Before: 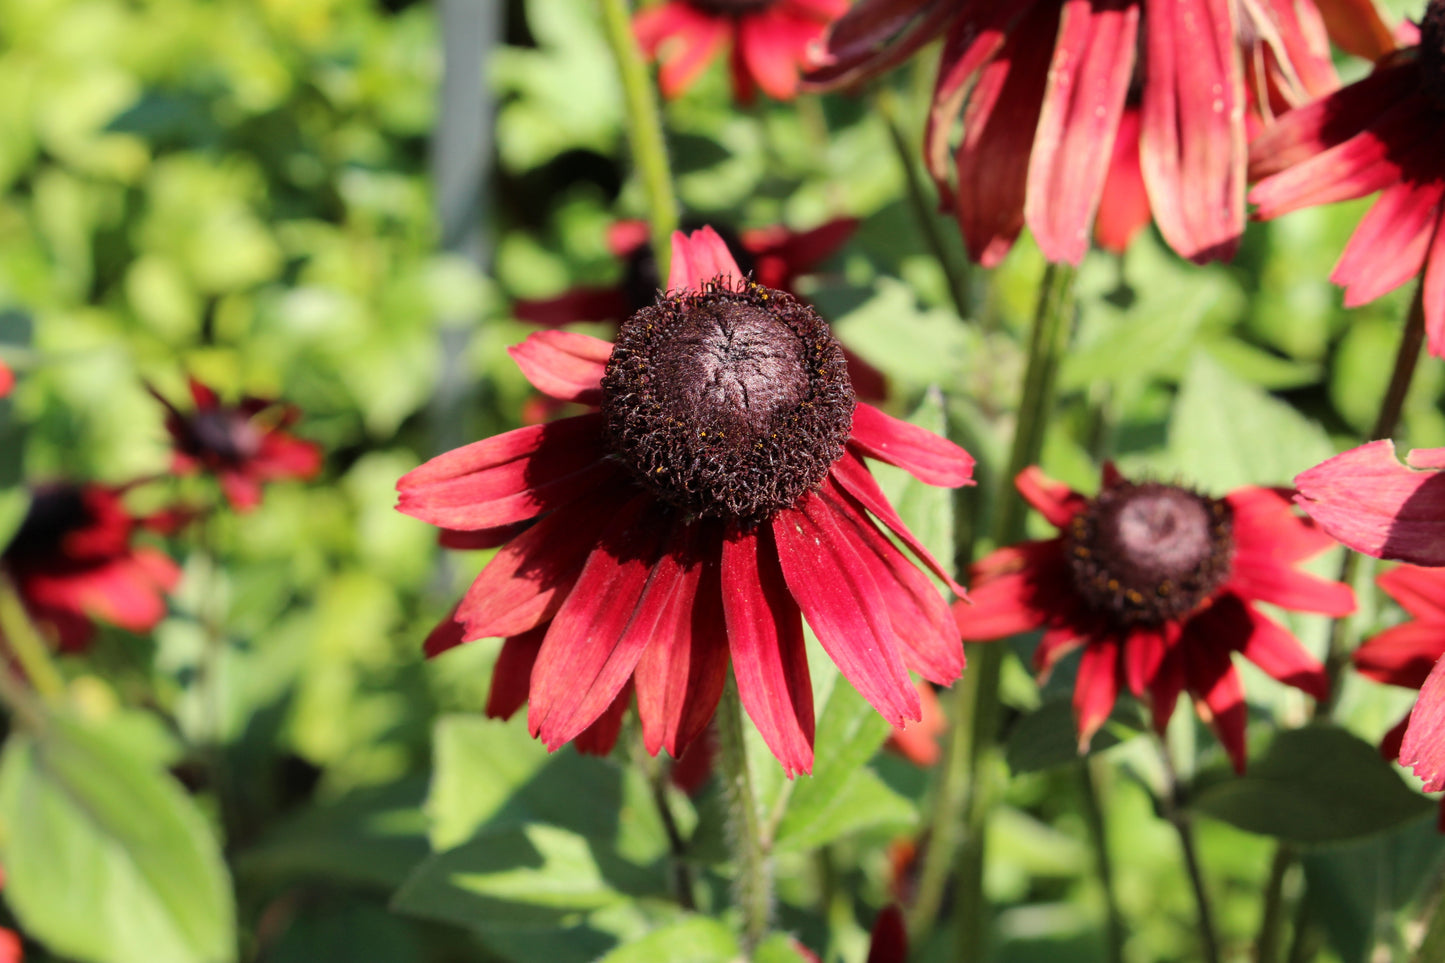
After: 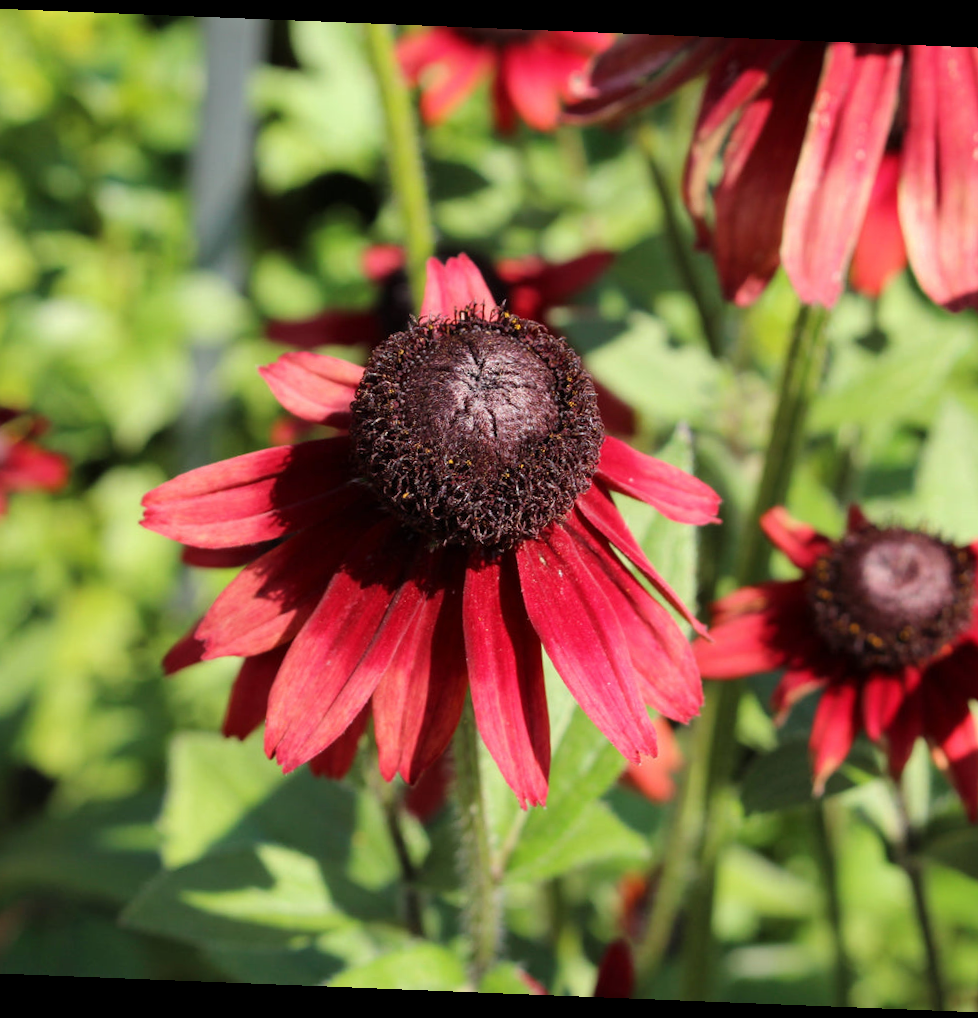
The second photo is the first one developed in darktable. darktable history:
rotate and perspective: rotation 2.27°, automatic cropping off
crop and rotate: left 18.442%, right 15.508%
